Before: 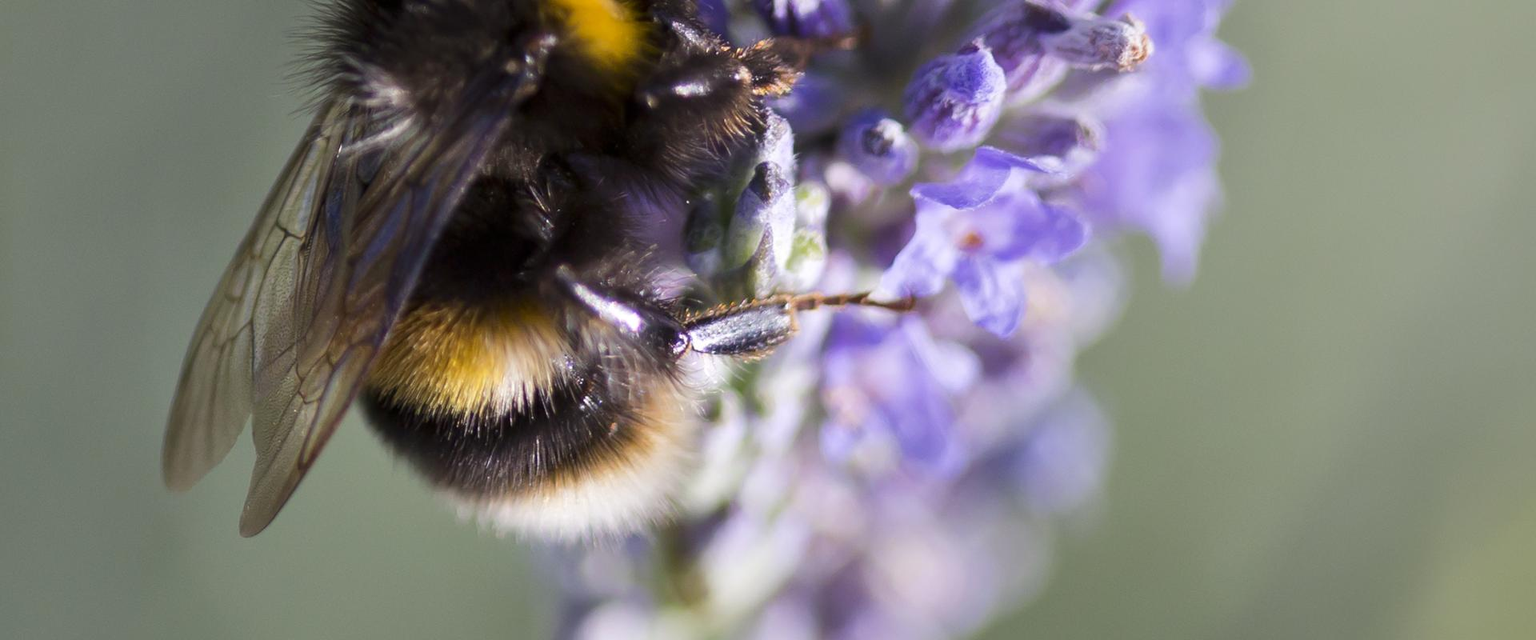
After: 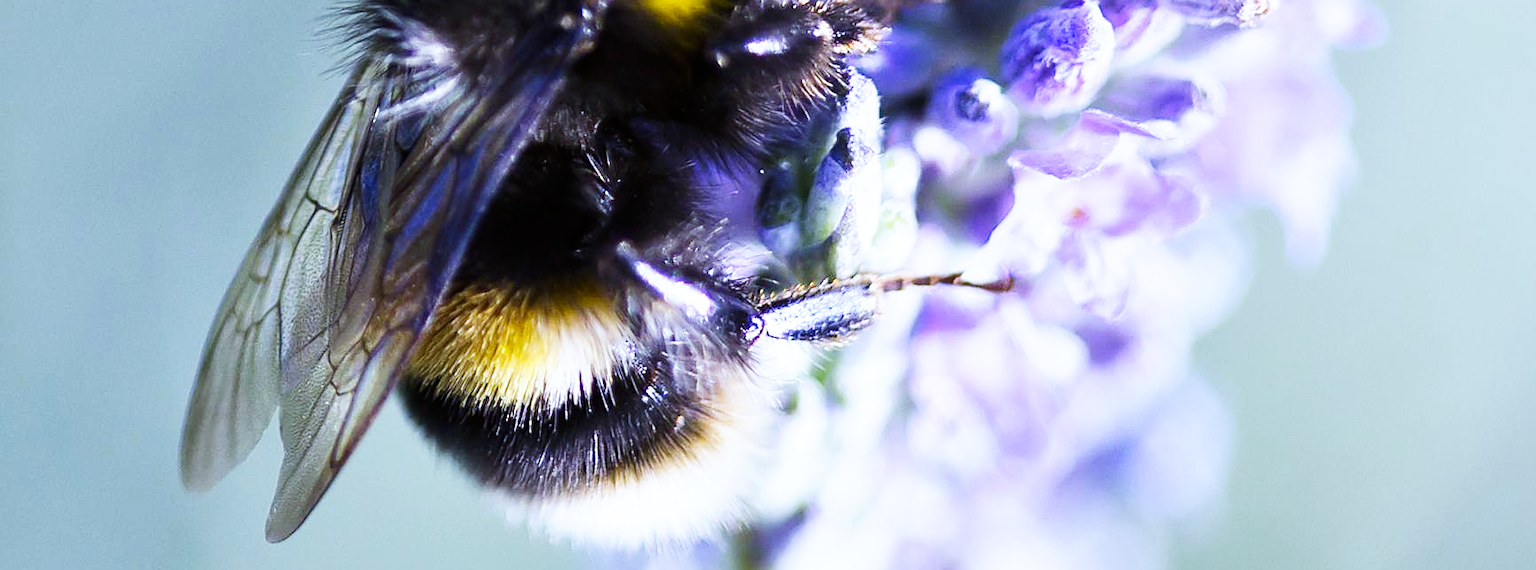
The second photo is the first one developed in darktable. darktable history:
sharpen: on, module defaults
white balance: red 0.871, blue 1.249
crop: top 7.49%, right 9.717%, bottom 11.943%
base curve: curves: ch0 [(0, 0) (0.007, 0.004) (0.027, 0.03) (0.046, 0.07) (0.207, 0.54) (0.442, 0.872) (0.673, 0.972) (1, 1)], preserve colors none
